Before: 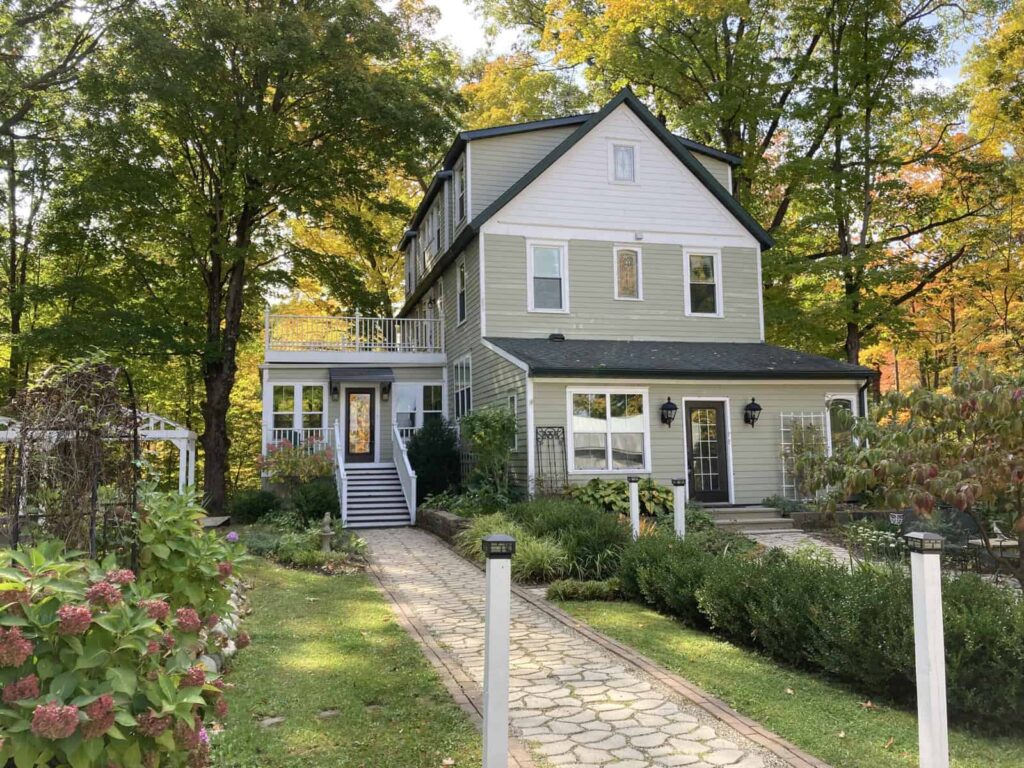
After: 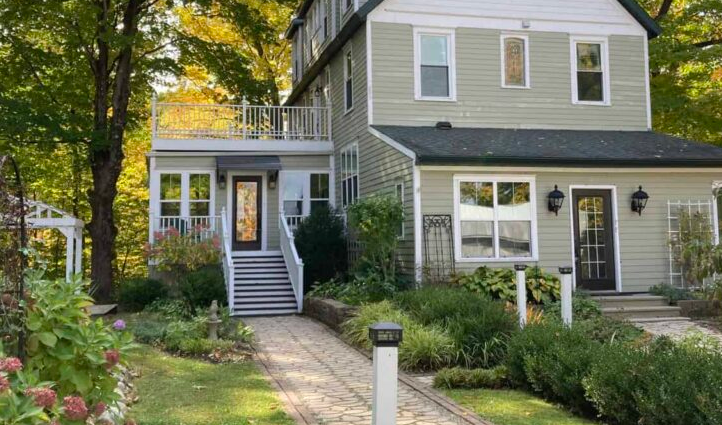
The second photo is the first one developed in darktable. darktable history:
crop: left 11.123%, top 27.61%, right 18.3%, bottom 17.034%
white balance: emerald 1
